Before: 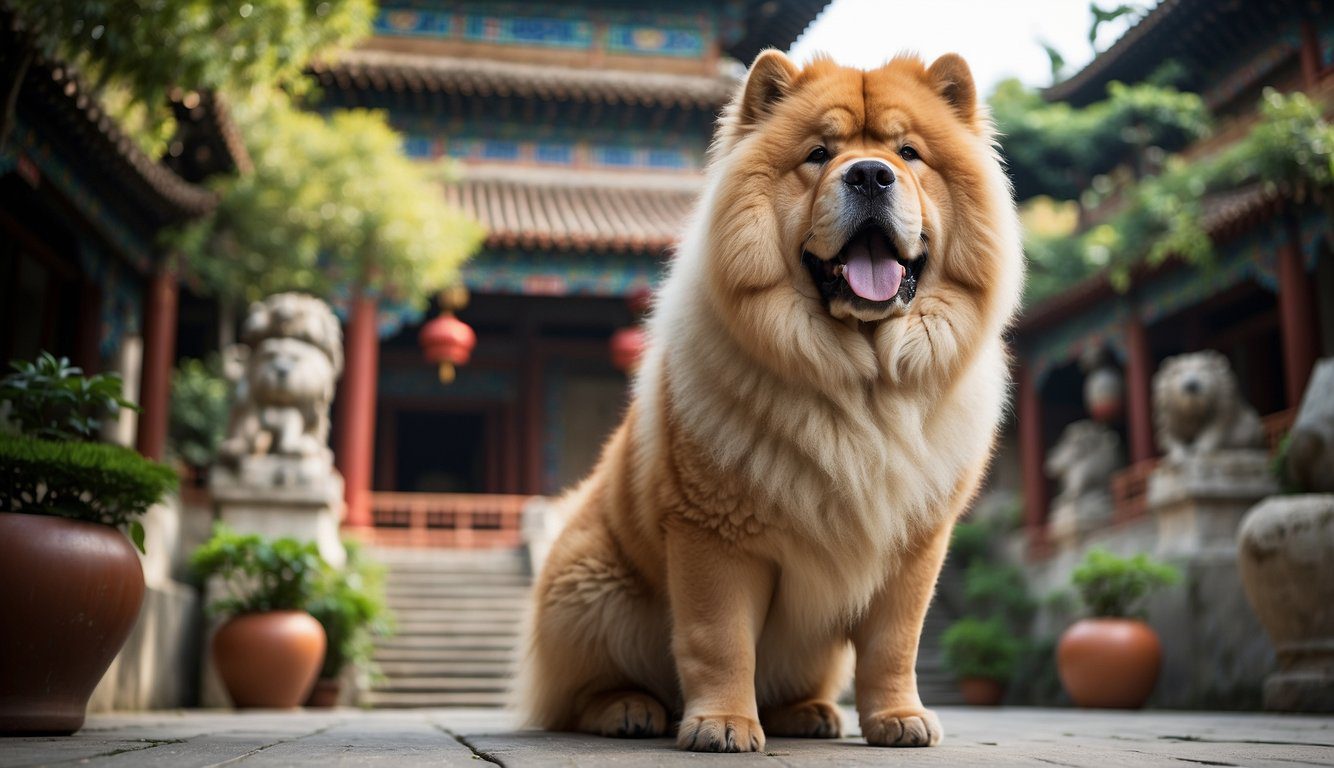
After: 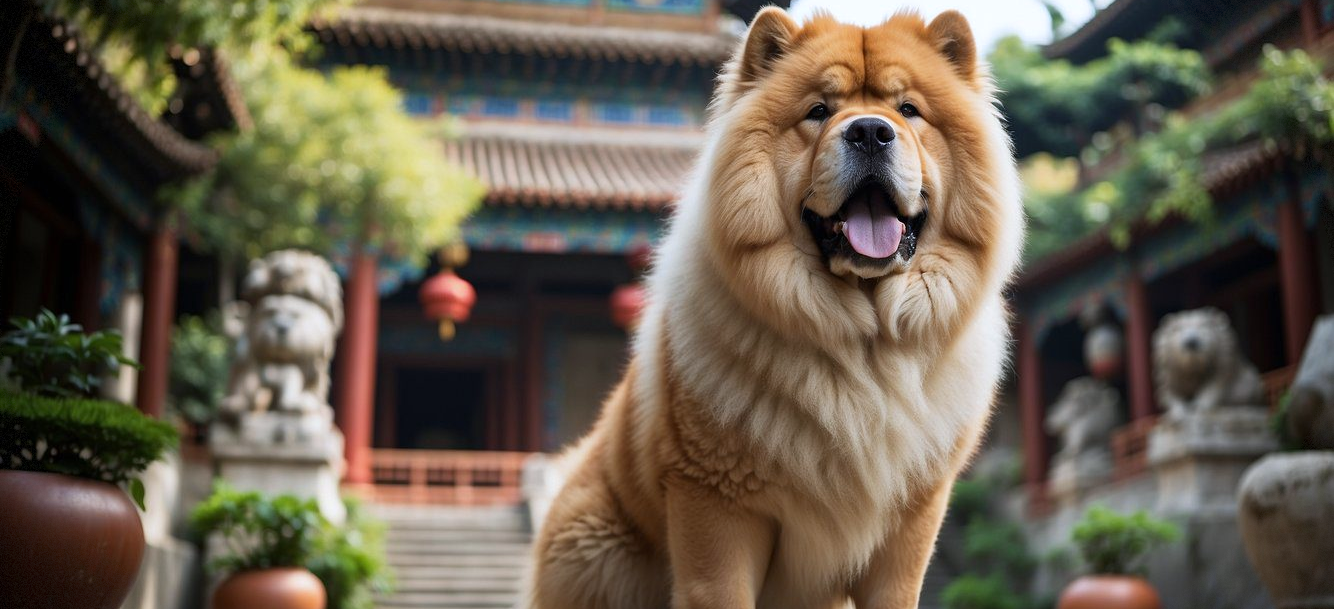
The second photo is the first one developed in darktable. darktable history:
crop and rotate: top 5.667%, bottom 14.937%
white balance: red 0.976, blue 1.04
vignetting: fall-off start 100%, brightness -0.406, saturation -0.3, width/height ratio 1.324, dithering 8-bit output, unbound false
